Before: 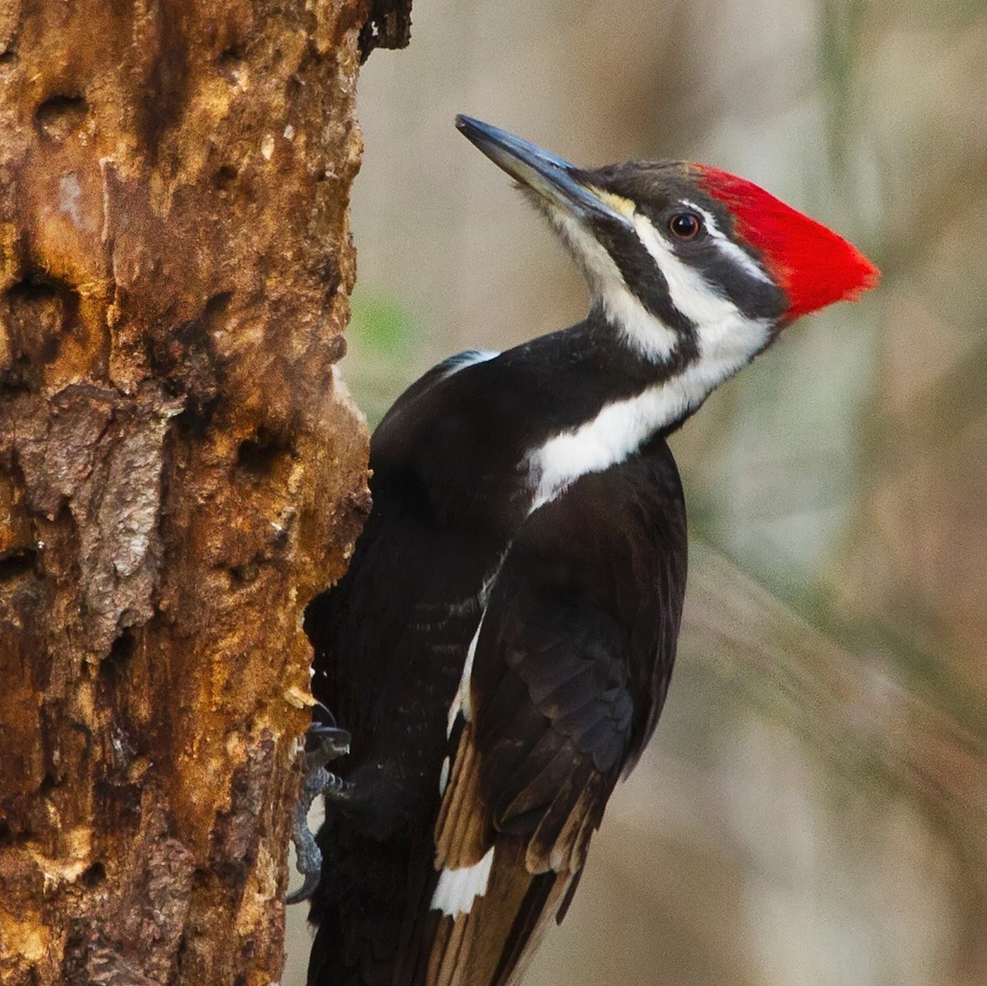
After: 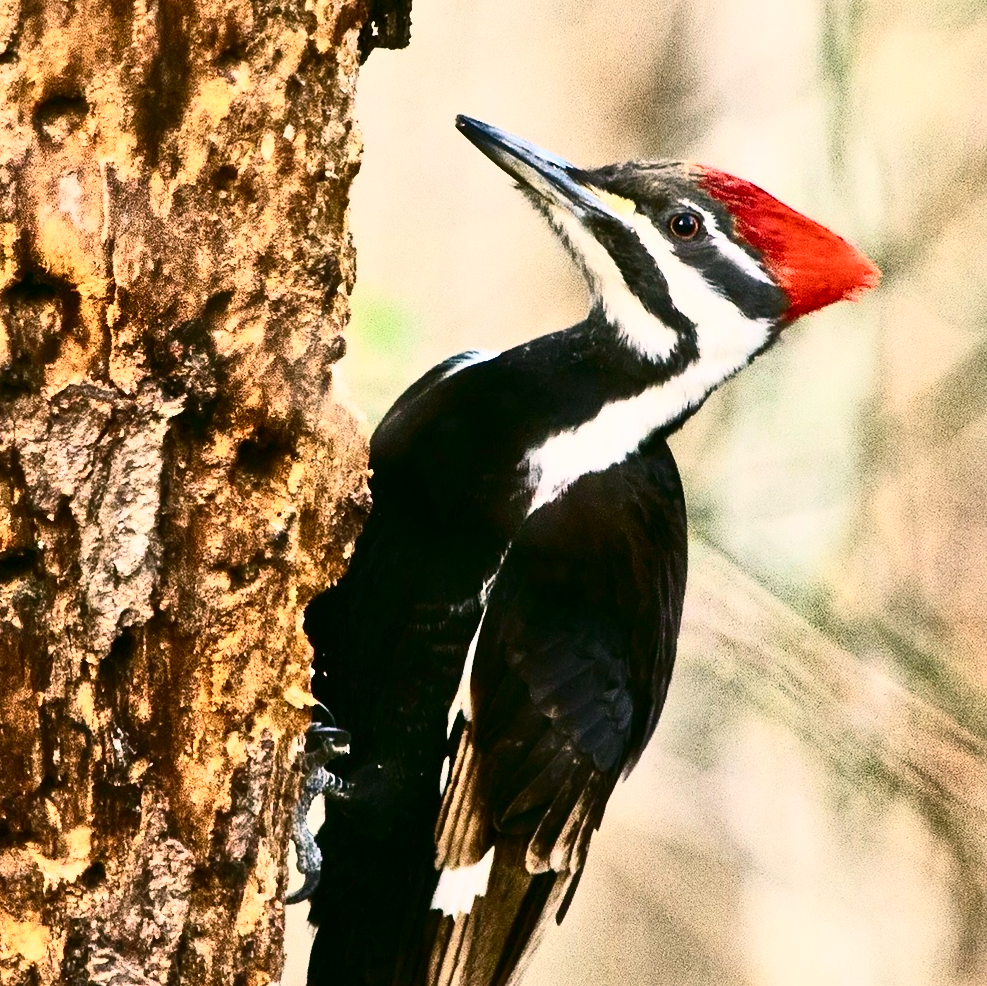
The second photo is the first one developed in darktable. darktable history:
tone equalizer: -7 EV 0.161 EV, -6 EV 0.616 EV, -5 EV 1.13 EV, -4 EV 1.37 EV, -3 EV 1.15 EV, -2 EV 0.6 EV, -1 EV 0.145 EV
color correction: highlights a* 3.97, highlights b* 4.91, shadows a* -7.38, shadows b* 4.55
contrast brightness saturation: contrast 0.922, brightness 0.191
